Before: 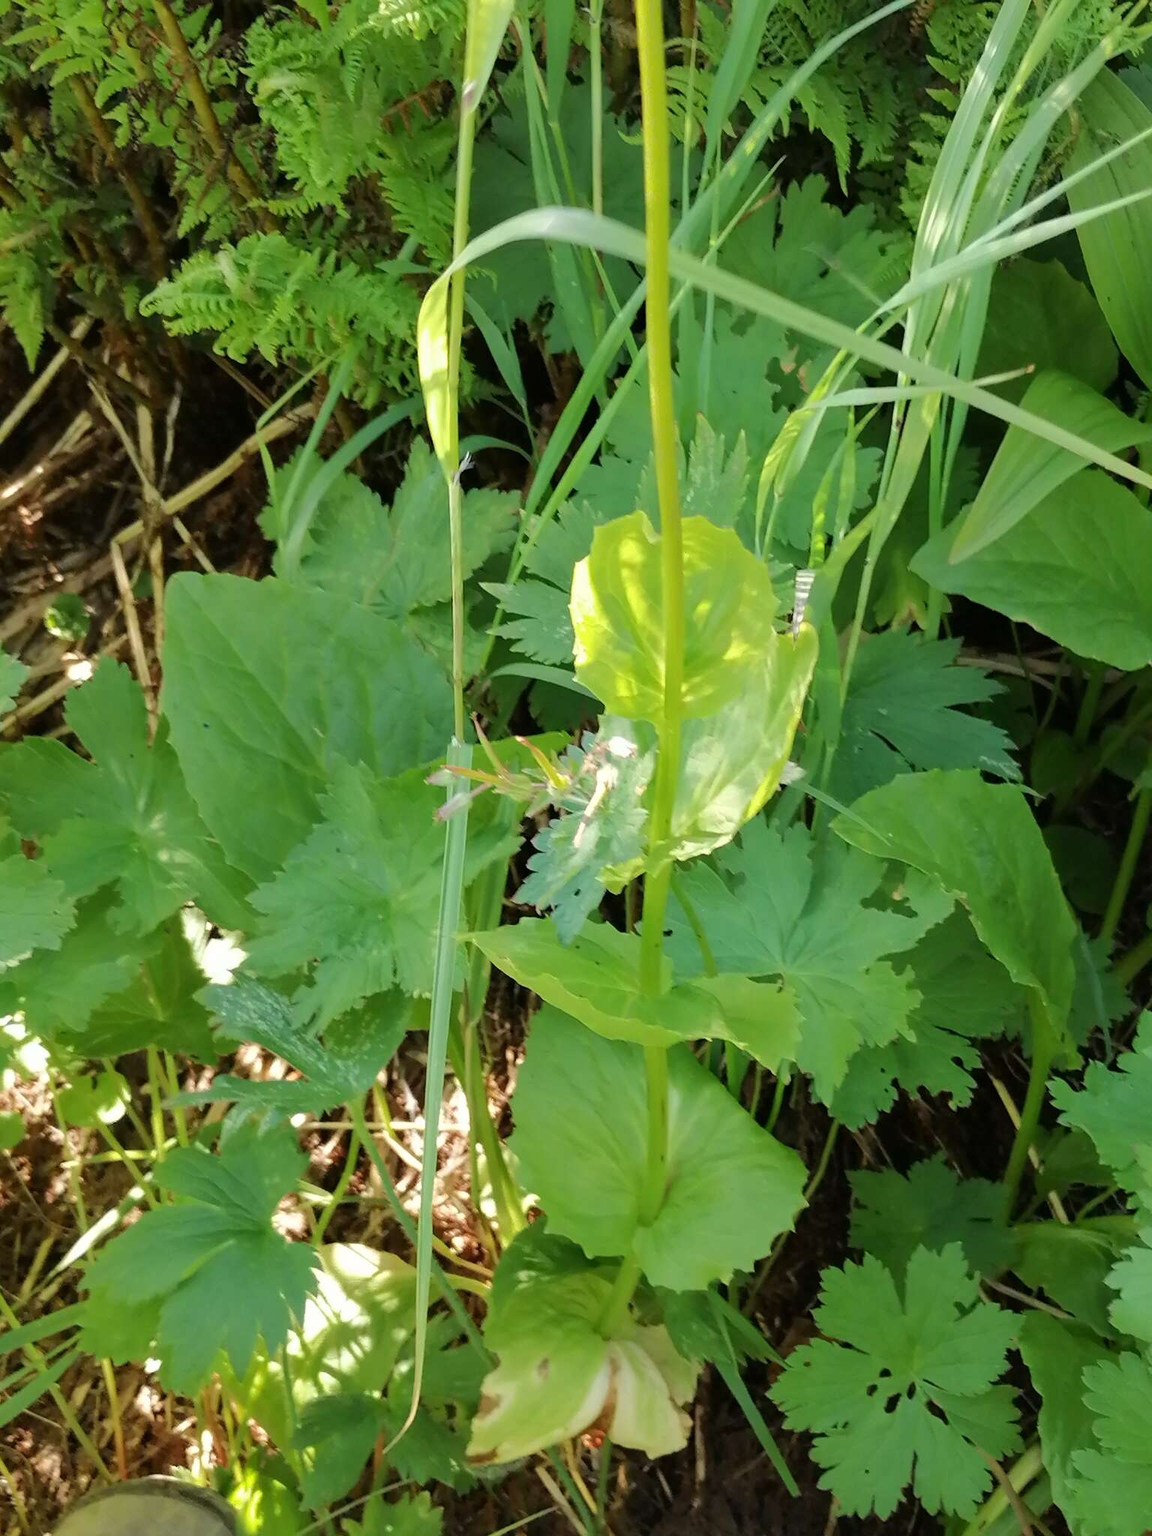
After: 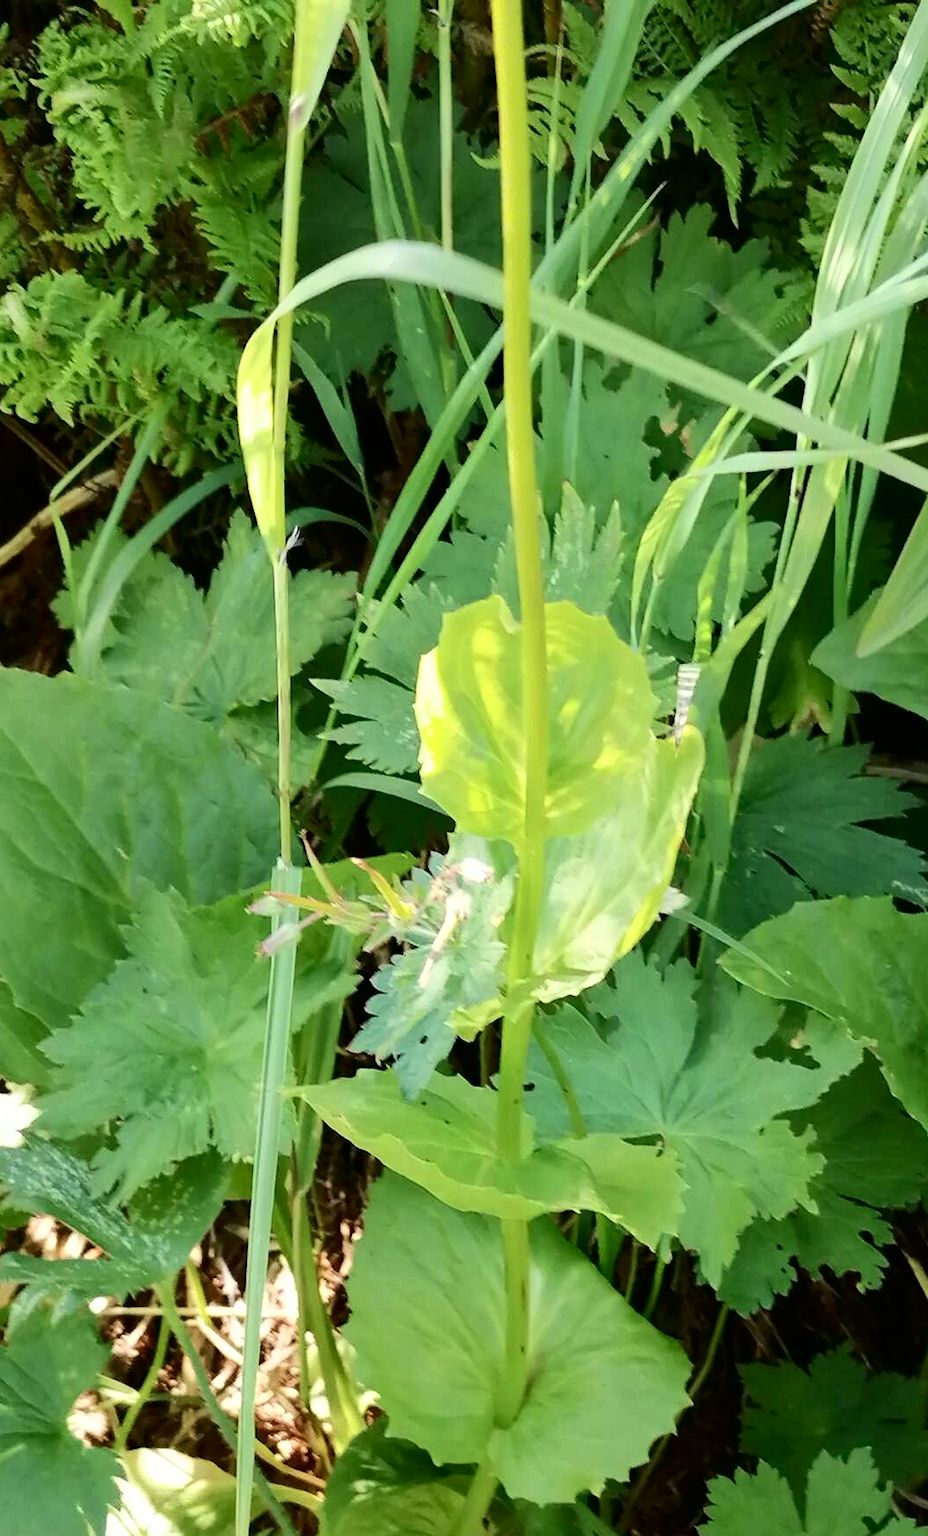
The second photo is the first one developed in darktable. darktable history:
crop: left 18.601%, right 12.142%, bottom 14.133%
contrast brightness saturation: contrast 0.299
